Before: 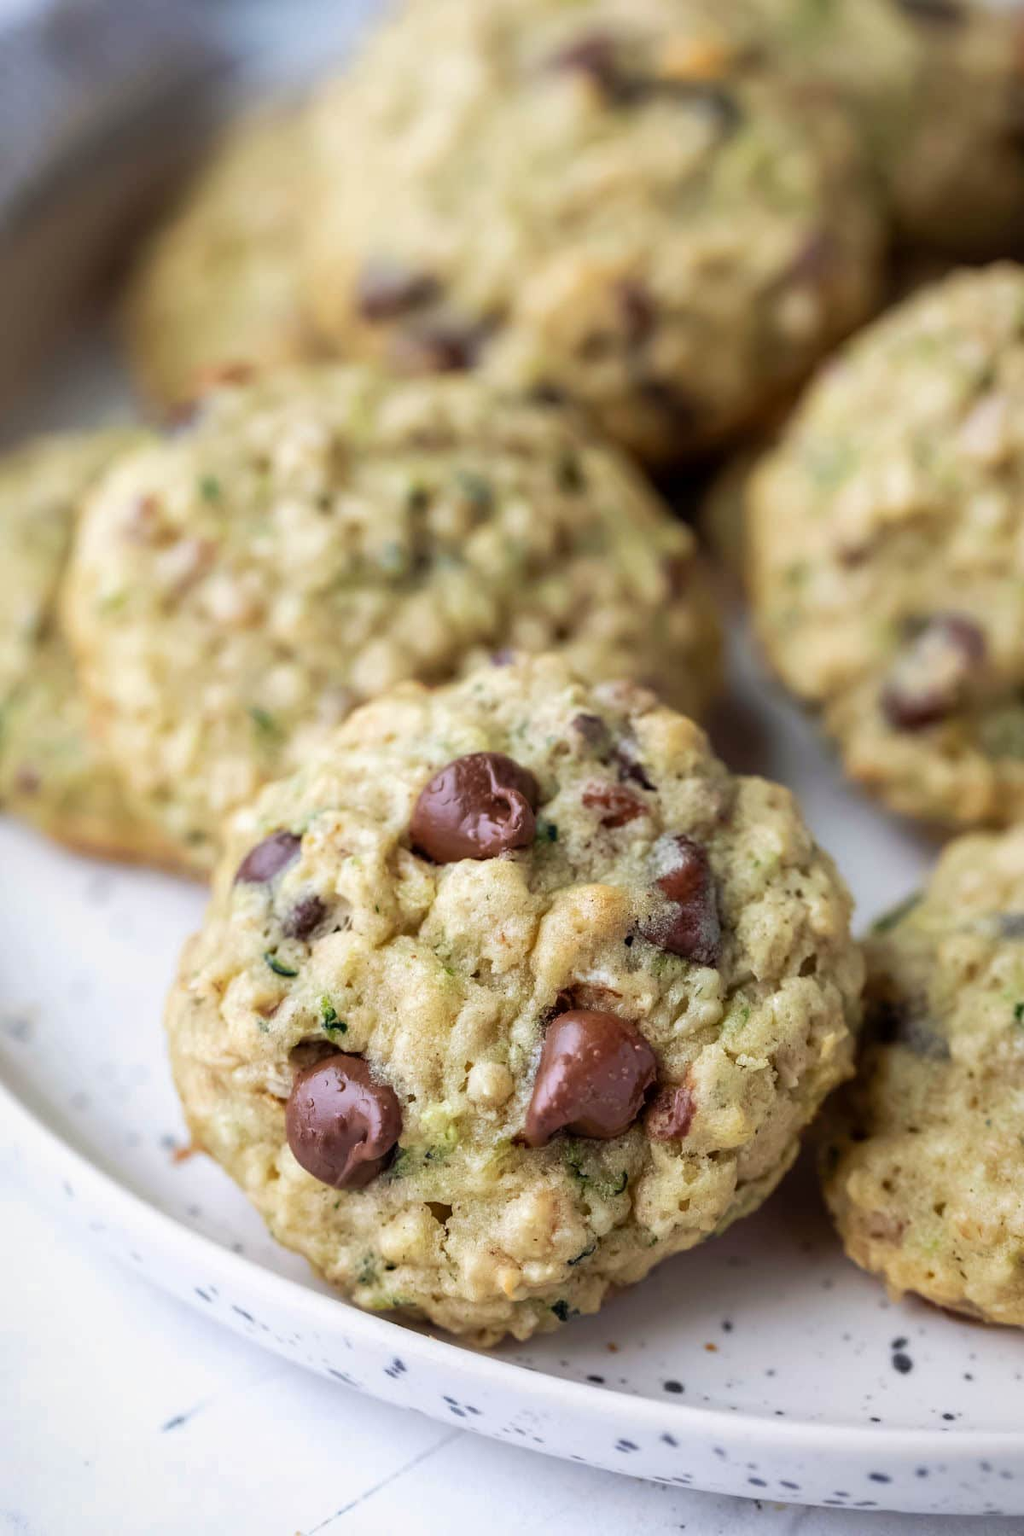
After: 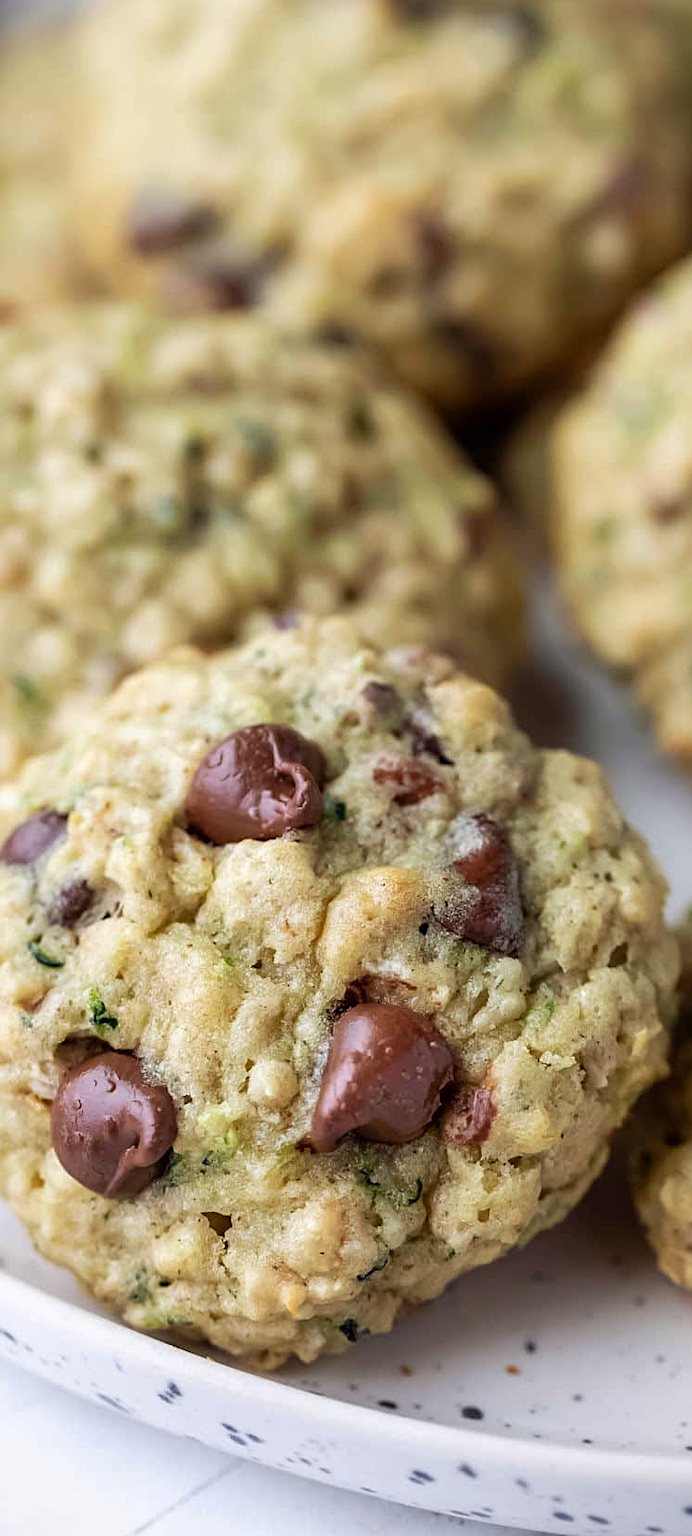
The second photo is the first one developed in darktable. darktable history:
crop and rotate: left 23.398%, top 5.644%, right 14.332%, bottom 2.283%
sharpen: radius 2.136, amount 0.387, threshold 0.14
